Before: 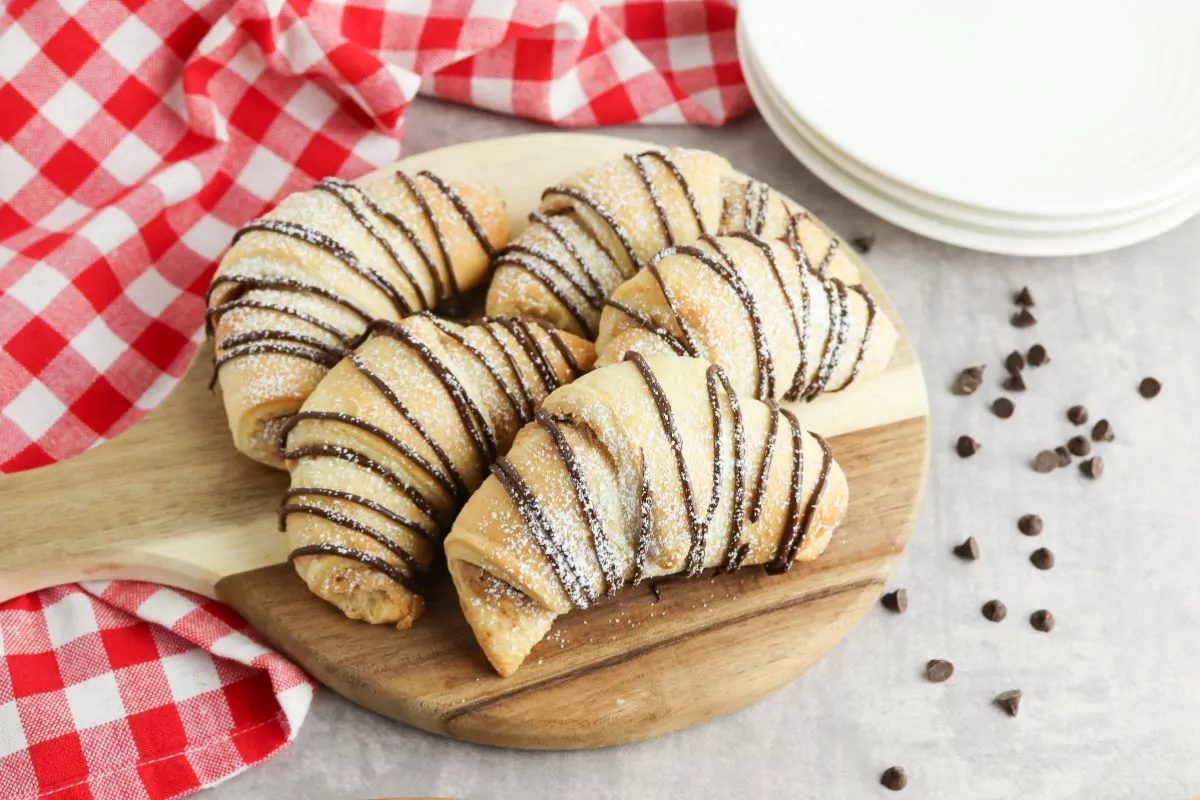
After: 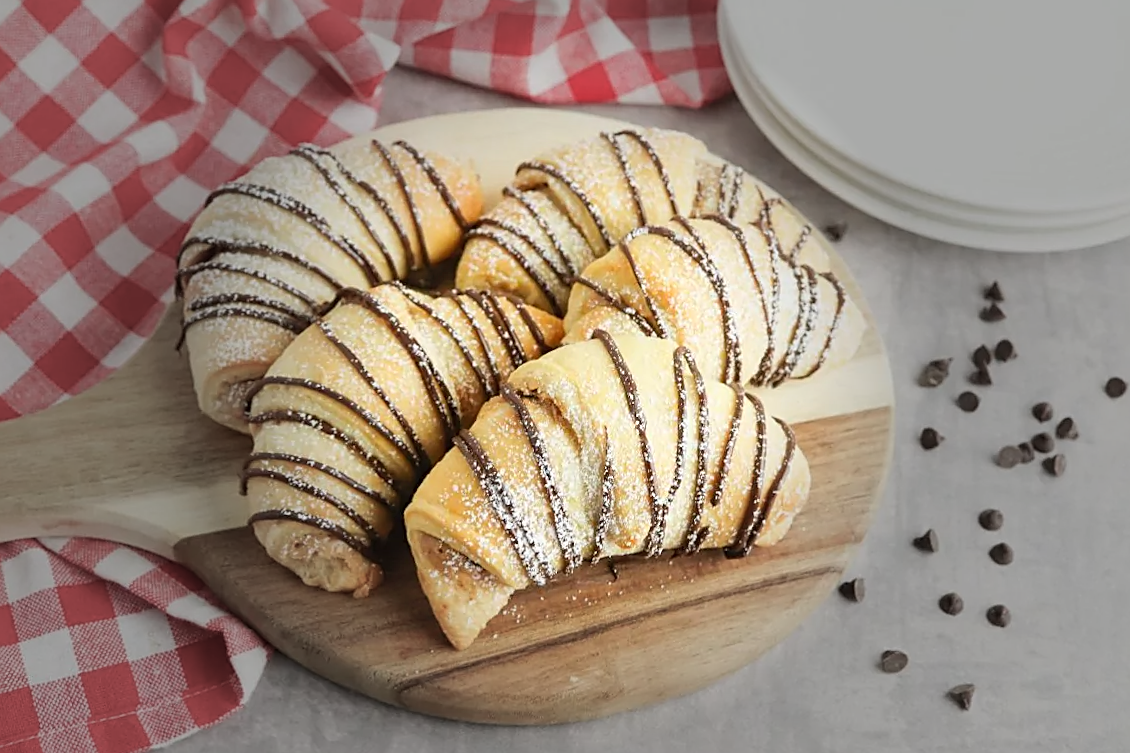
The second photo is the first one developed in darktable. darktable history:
sharpen: on, module defaults
contrast brightness saturation: brightness 0.09, saturation 0.19
vignetting: fall-off start 31.28%, fall-off radius 34.64%, brightness -0.575
crop and rotate: angle -2.38°
